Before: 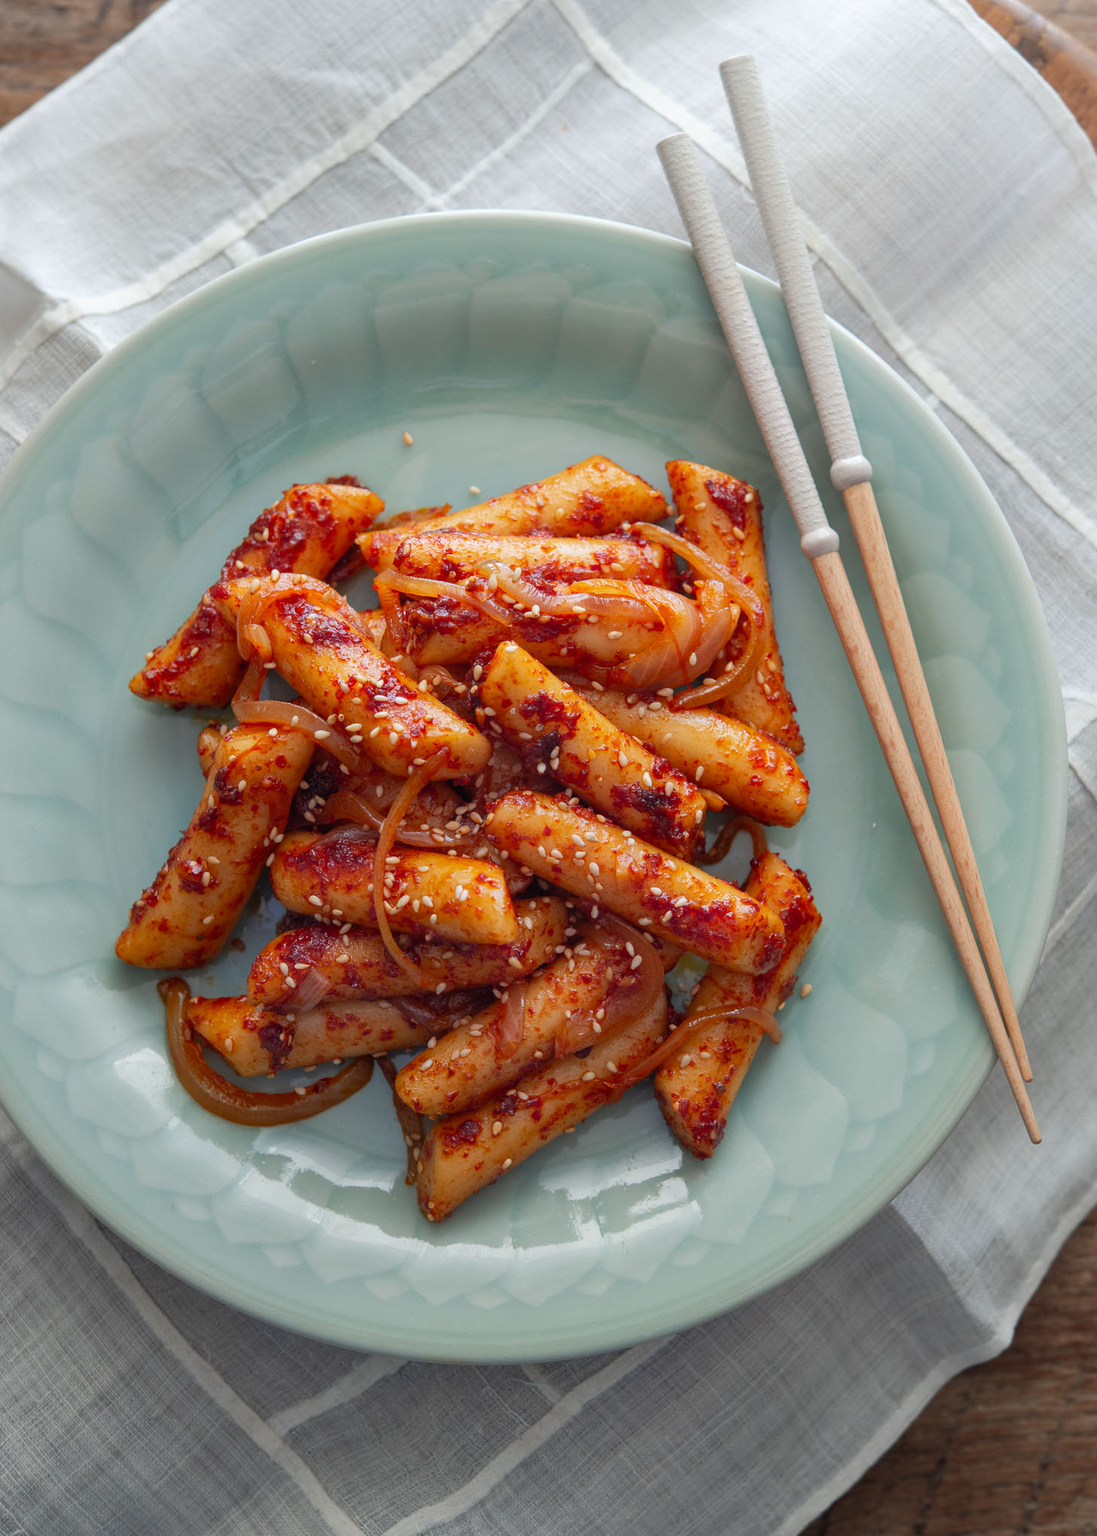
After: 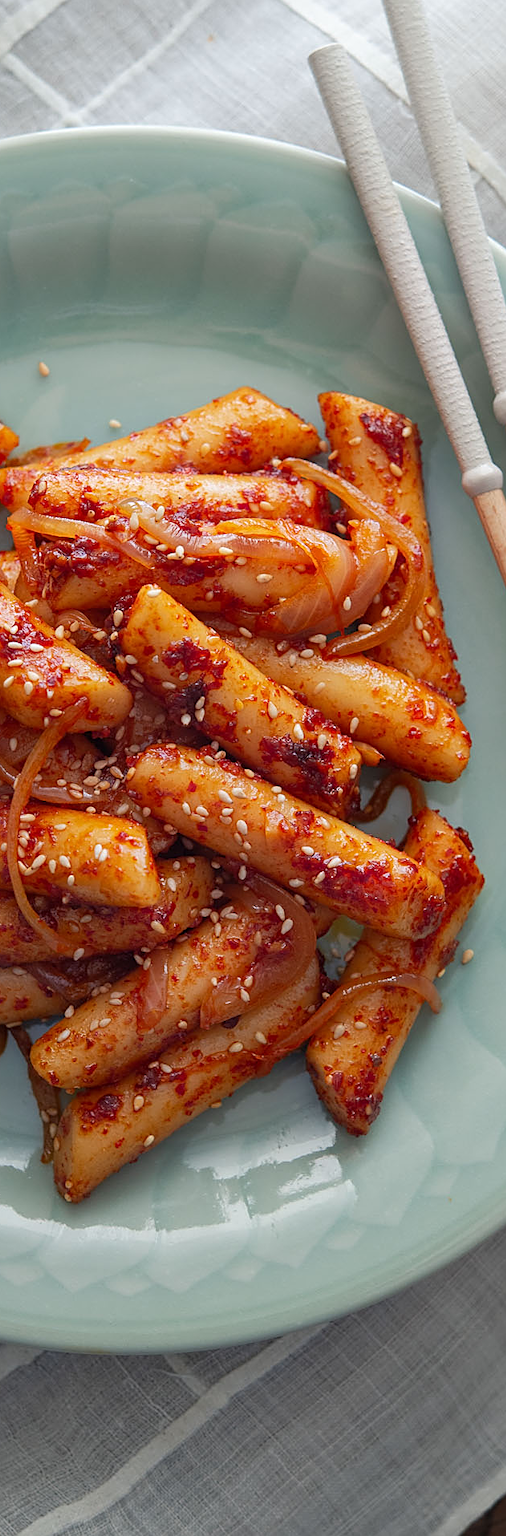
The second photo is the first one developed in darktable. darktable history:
crop: left 33.452%, top 6.025%, right 23.155%
sharpen: on, module defaults
